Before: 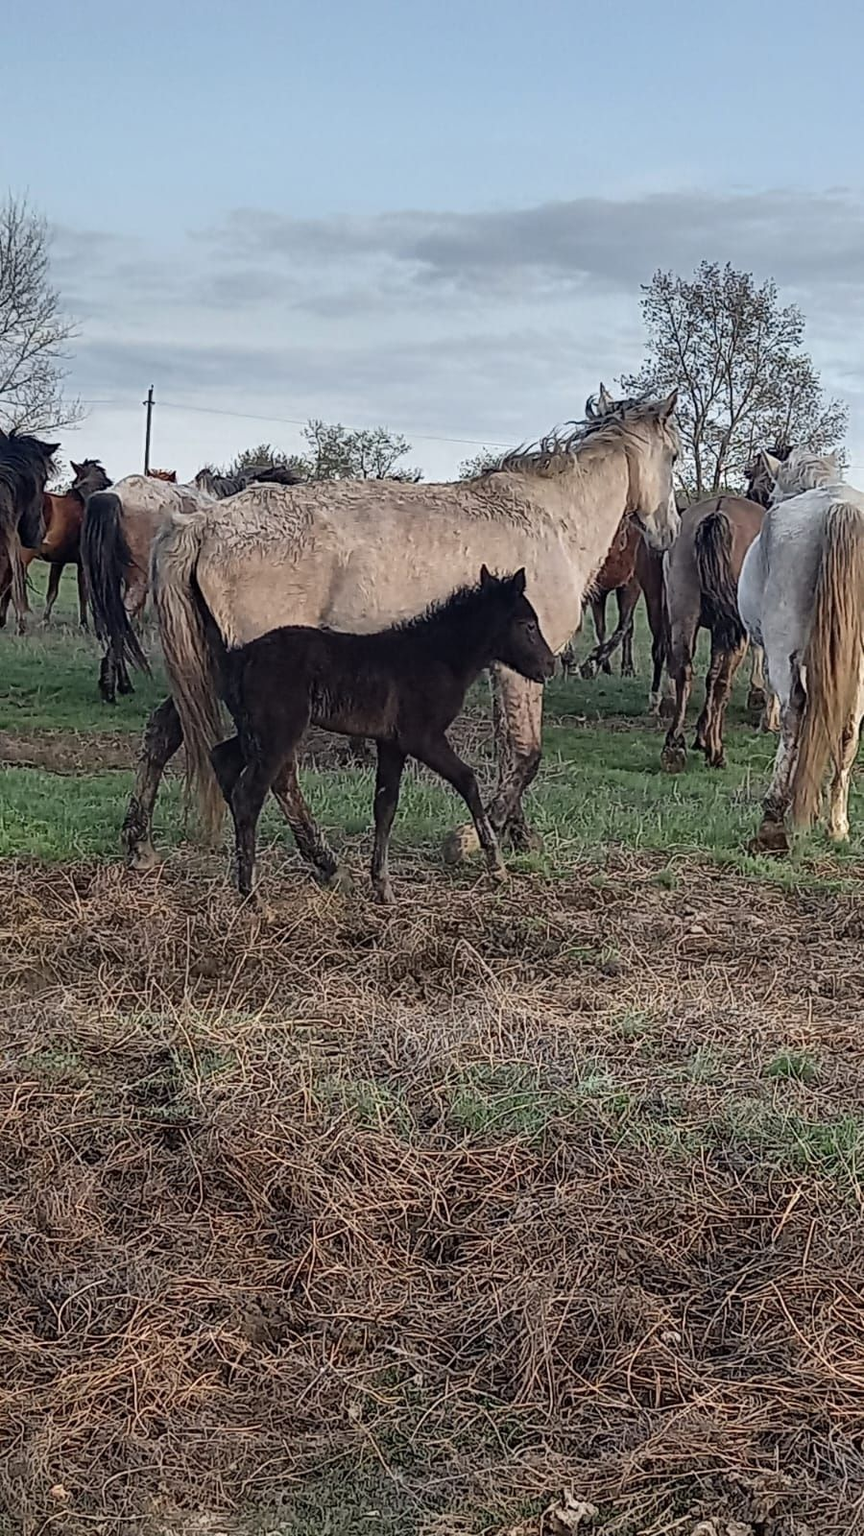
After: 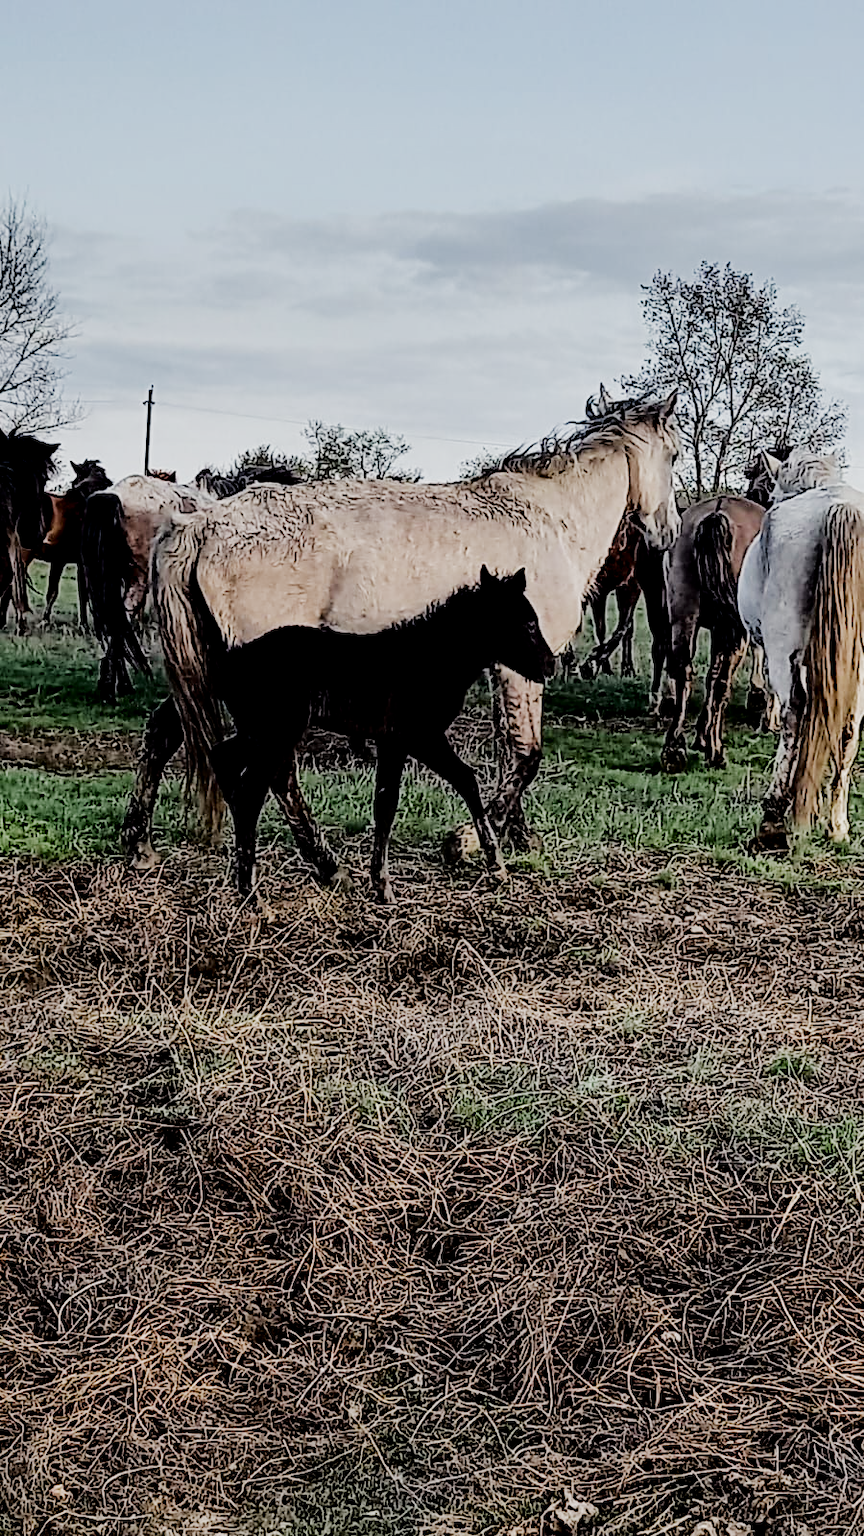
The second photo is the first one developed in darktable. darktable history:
tone curve: curves: ch0 [(0, 0) (0.003, 0) (0.011, 0.001) (0.025, 0.001) (0.044, 0.002) (0.069, 0.007) (0.1, 0.015) (0.136, 0.027) (0.177, 0.066) (0.224, 0.122) (0.277, 0.219) (0.335, 0.327) (0.399, 0.432) (0.468, 0.527) (0.543, 0.615) (0.623, 0.695) (0.709, 0.777) (0.801, 0.874) (0.898, 0.973) (1, 1)], color space Lab, independent channels, preserve colors none
filmic rgb: black relative exposure -2.9 EV, white relative exposure 4.56 EV, threshold 2.97 EV, hardness 1.71, contrast 1.24, preserve chrominance no, color science v5 (2021), contrast in shadows safe, contrast in highlights safe, enable highlight reconstruction true
